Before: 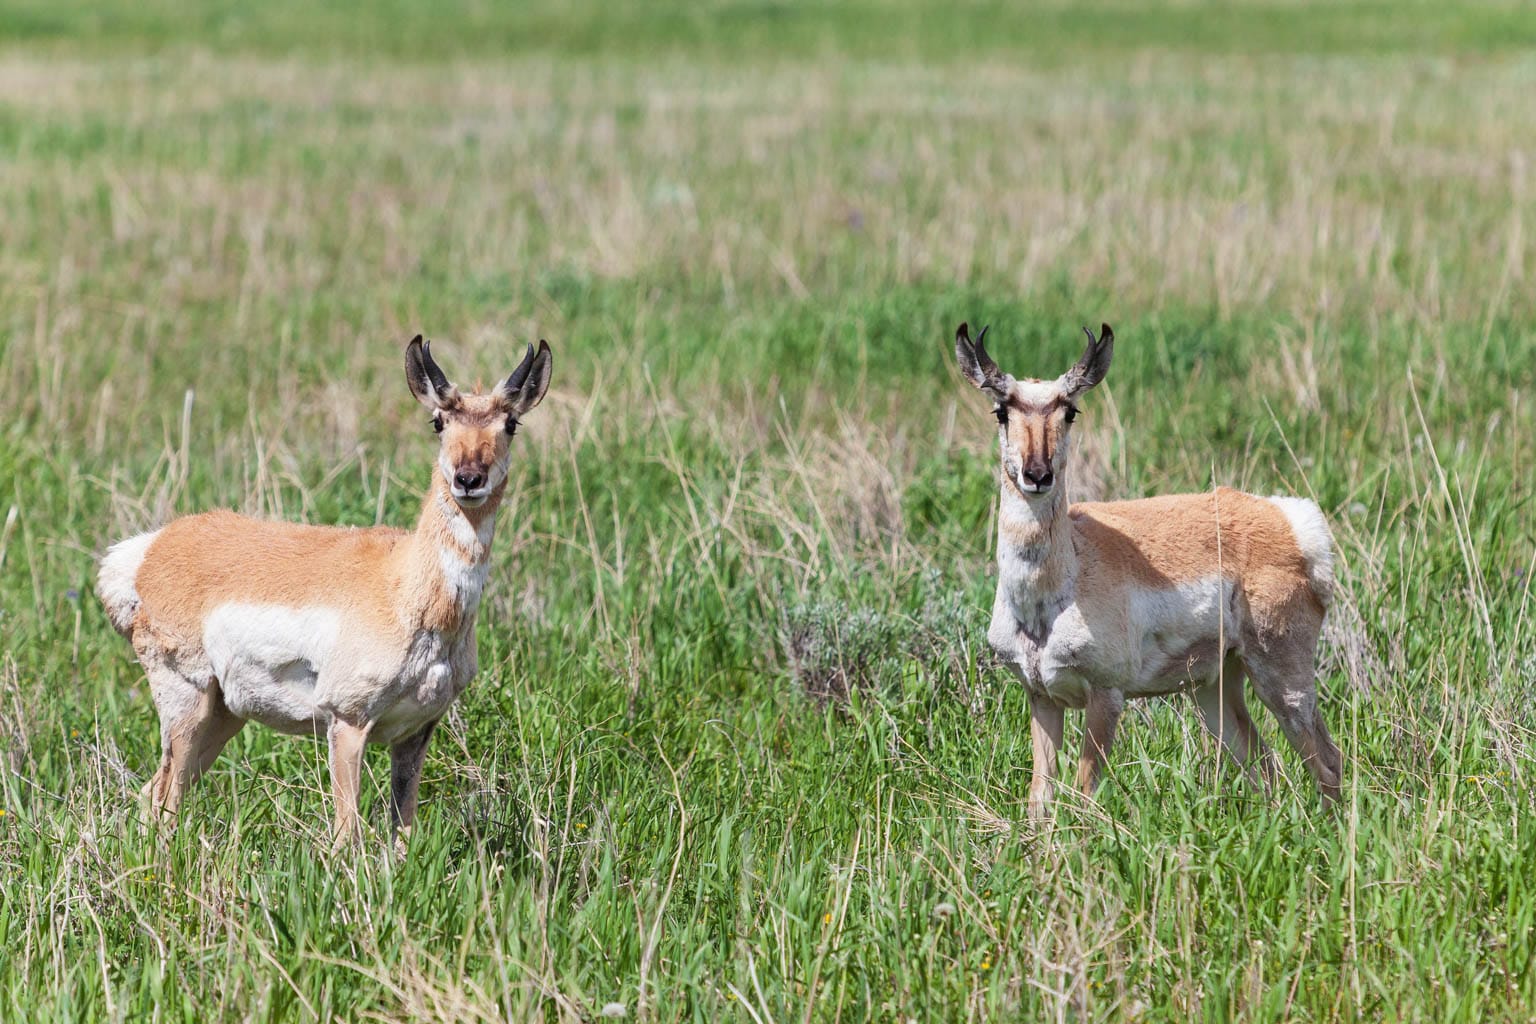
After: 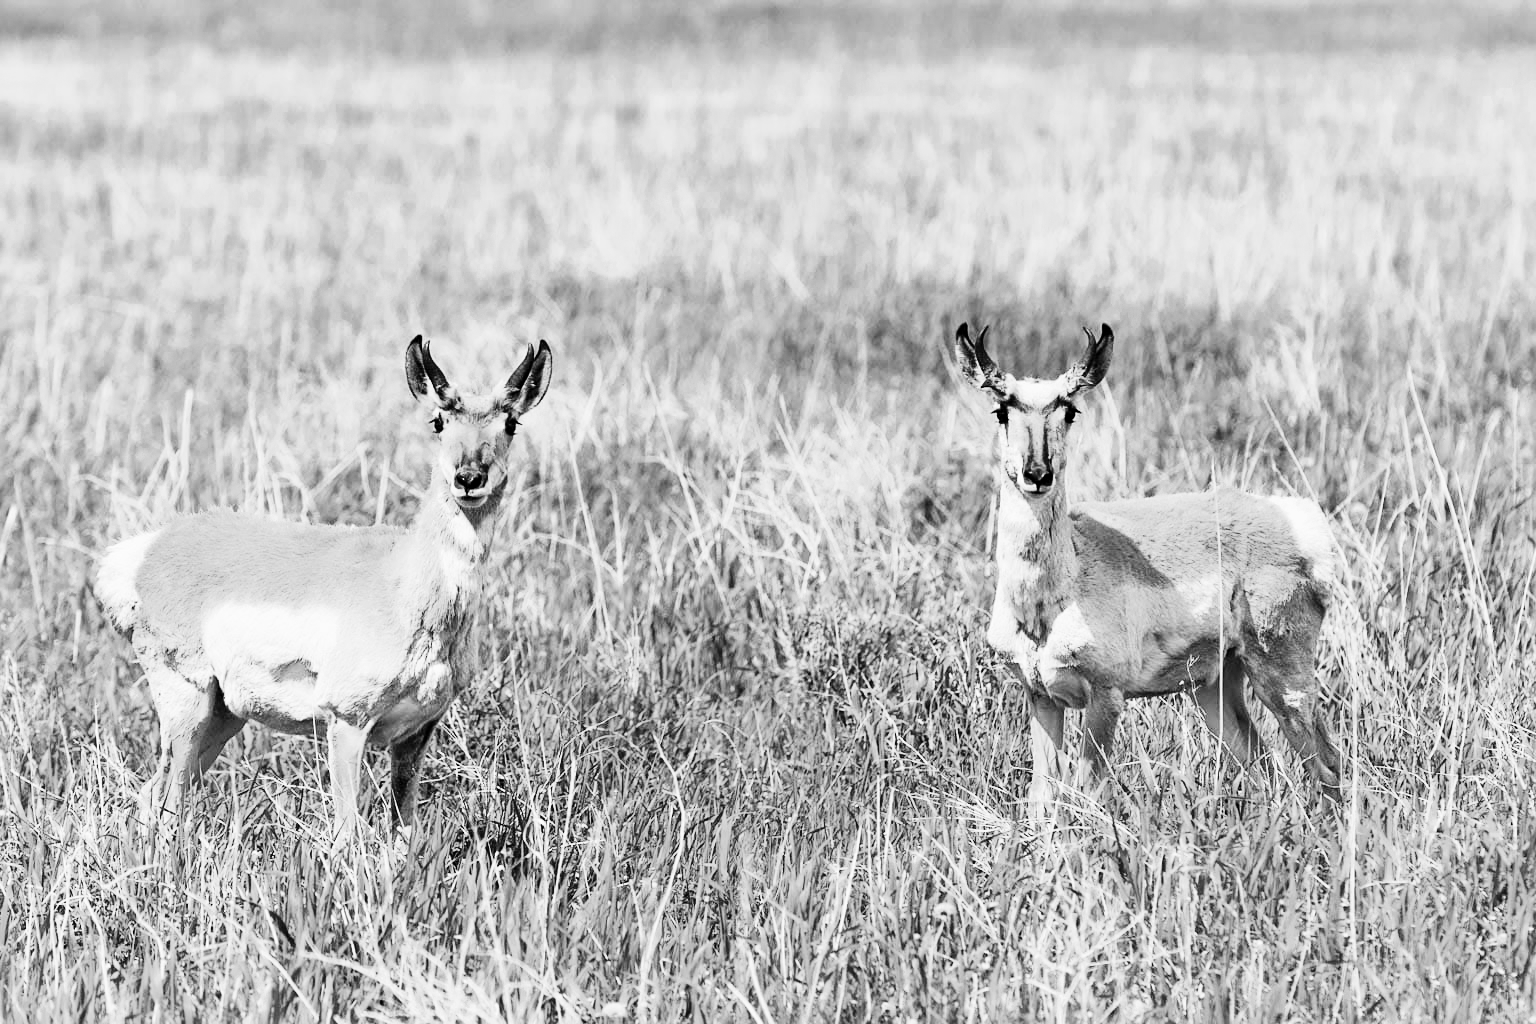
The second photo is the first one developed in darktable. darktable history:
contrast equalizer: octaves 7, y [[0.6 ×6], [0.55 ×6], [0 ×6], [0 ×6], [0 ×6]], mix 0.15
color balance rgb: shadows lift › chroma 1%, shadows lift › hue 113°, highlights gain › chroma 0.2%, highlights gain › hue 333°, perceptual saturation grading › global saturation 20%, perceptual saturation grading › highlights -50%, perceptual saturation grading › shadows 25%, contrast -10%
denoise (profiled): strength 1.2, preserve shadows 0, a [-1, 0, 0], y [[0.5 ×7] ×4, [0 ×7], [0.5 ×7]], compensate highlight preservation false
sharpen: amount 0.2
rgb curve: curves: ch0 [(0, 0) (0.21, 0.15) (0.24, 0.21) (0.5, 0.75) (0.75, 0.96) (0.89, 0.99) (1, 1)]; ch1 [(0, 0.02) (0.21, 0.13) (0.25, 0.2) (0.5, 0.67) (0.75, 0.9) (0.89, 0.97) (1, 1)]; ch2 [(0, 0.02) (0.21, 0.13) (0.25, 0.2) (0.5, 0.67) (0.75, 0.9) (0.89, 0.97) (1, 1)], compensate middle gray true | blend: blend mode normal, opacity 90%; mask: uniform (no mask)
color zones: curves: ch0 [(0, 0.5) (0.125, 0.4) (0.25, 0.5) (0.375, 0.4) (0.5, 0.4) (0.625, 0.35) (0.75, 0.35) (0.875, 0.5)]; ch1 [(0, 0.35) (0.125, 0.45) (0.25, 0.35) (0.375, 0.35) (0.5, 0.35) (0.625, 0.35) (0.75, 0.45) (0.875, 0.35)]; ch2 [(0, 0.6) (0.125, 0.5) (0.25, 0.5) (0.375, 0.6) (0.5, 0.6) (0.625, 0.5) (0.75, 0.5) (0.875, 0.5)]
monochrome: on, module defaults
